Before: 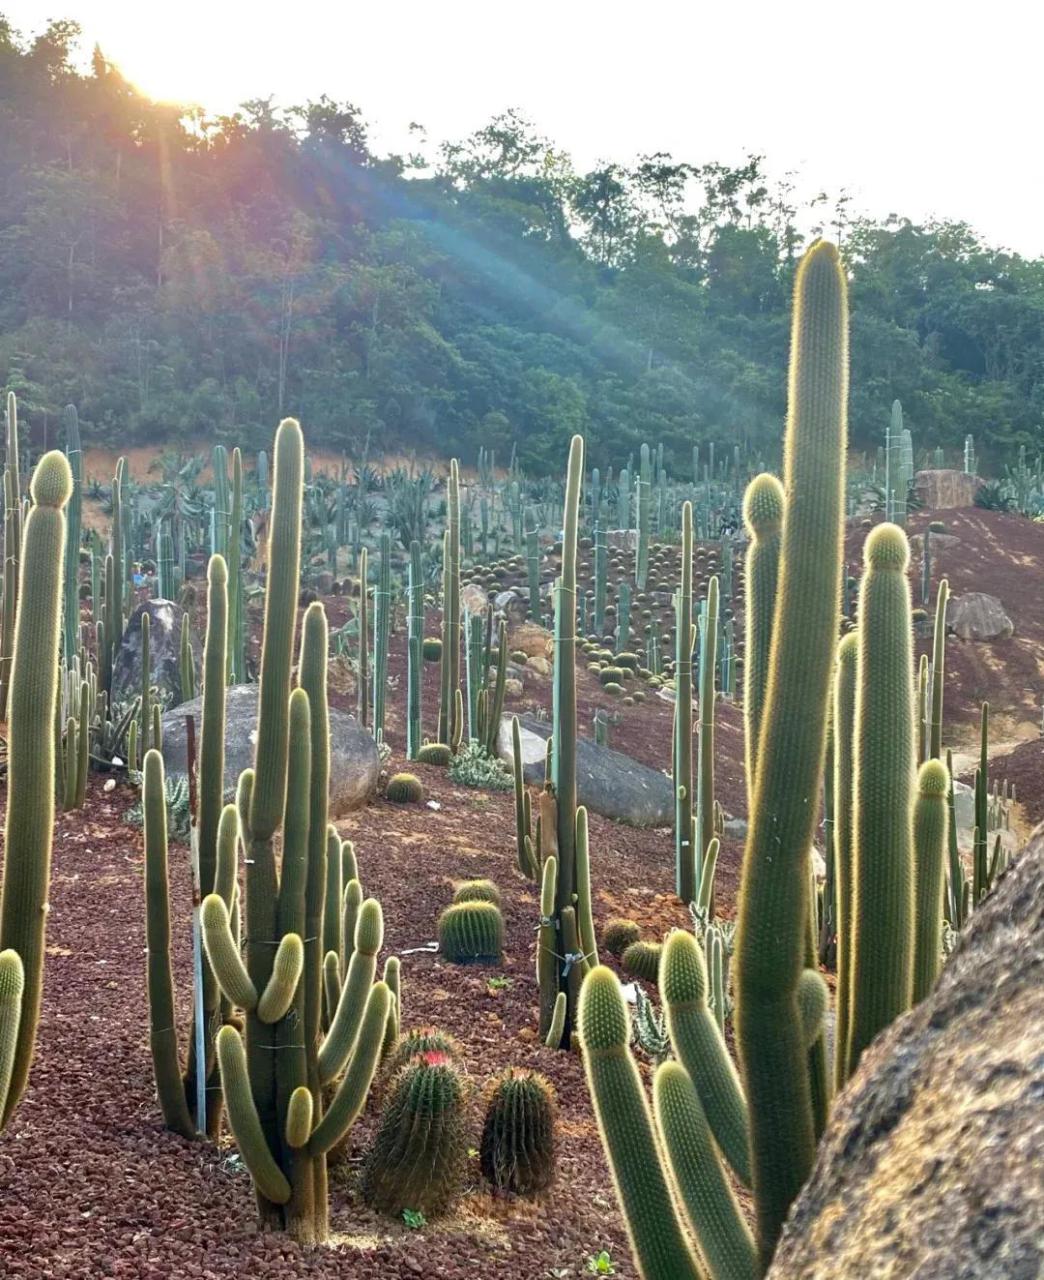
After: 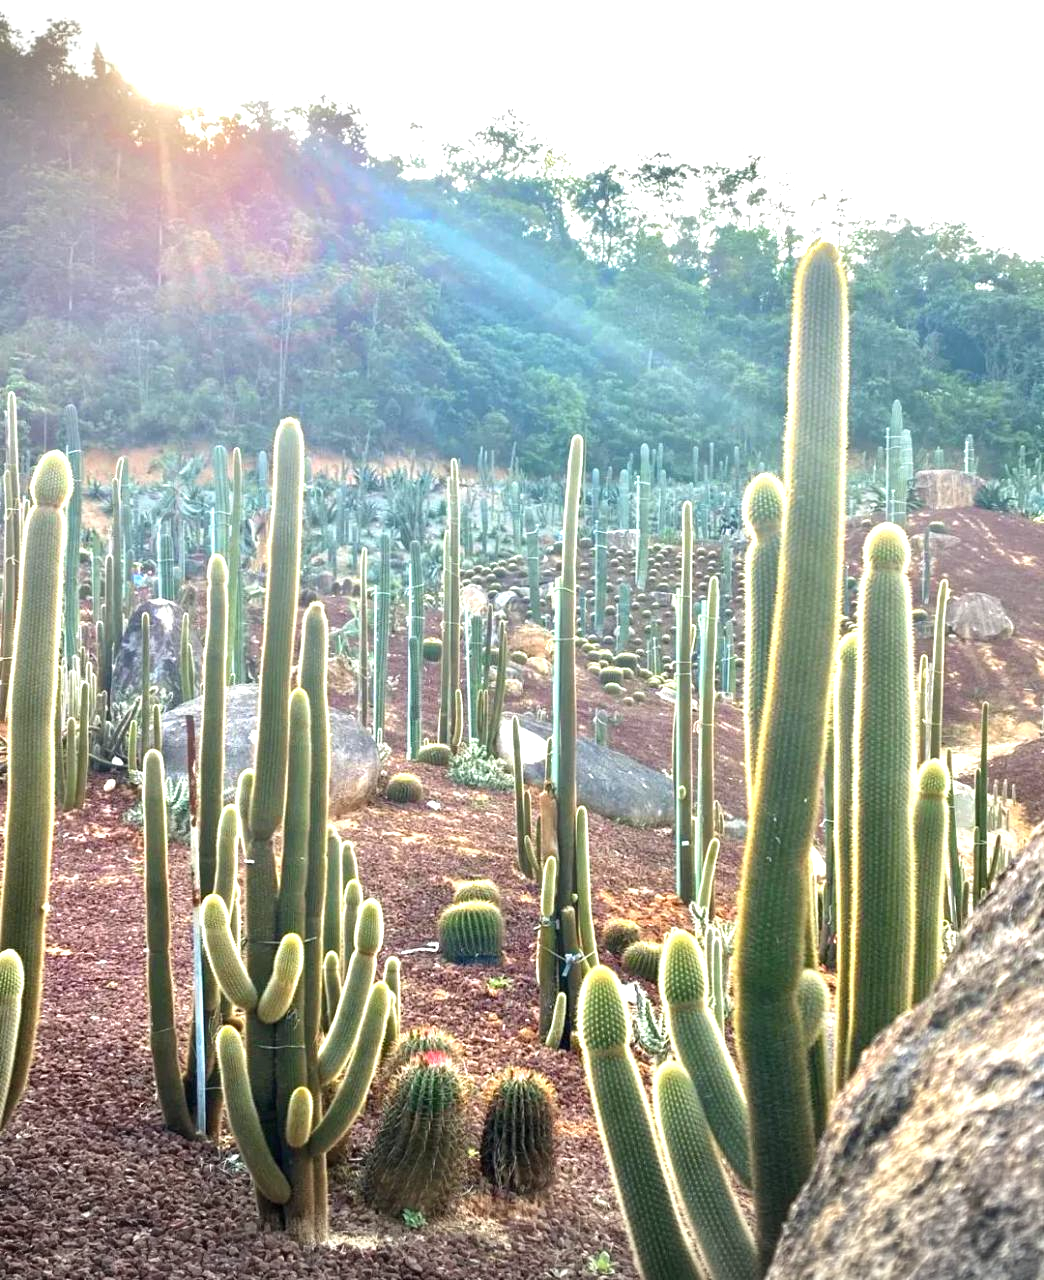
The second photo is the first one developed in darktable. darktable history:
vignetting: fall-off start 100.85%, width/height ratio 1.303
exposure: exposure 1.164 EV, compensate exposure bias true, compensate highlight preservation false
